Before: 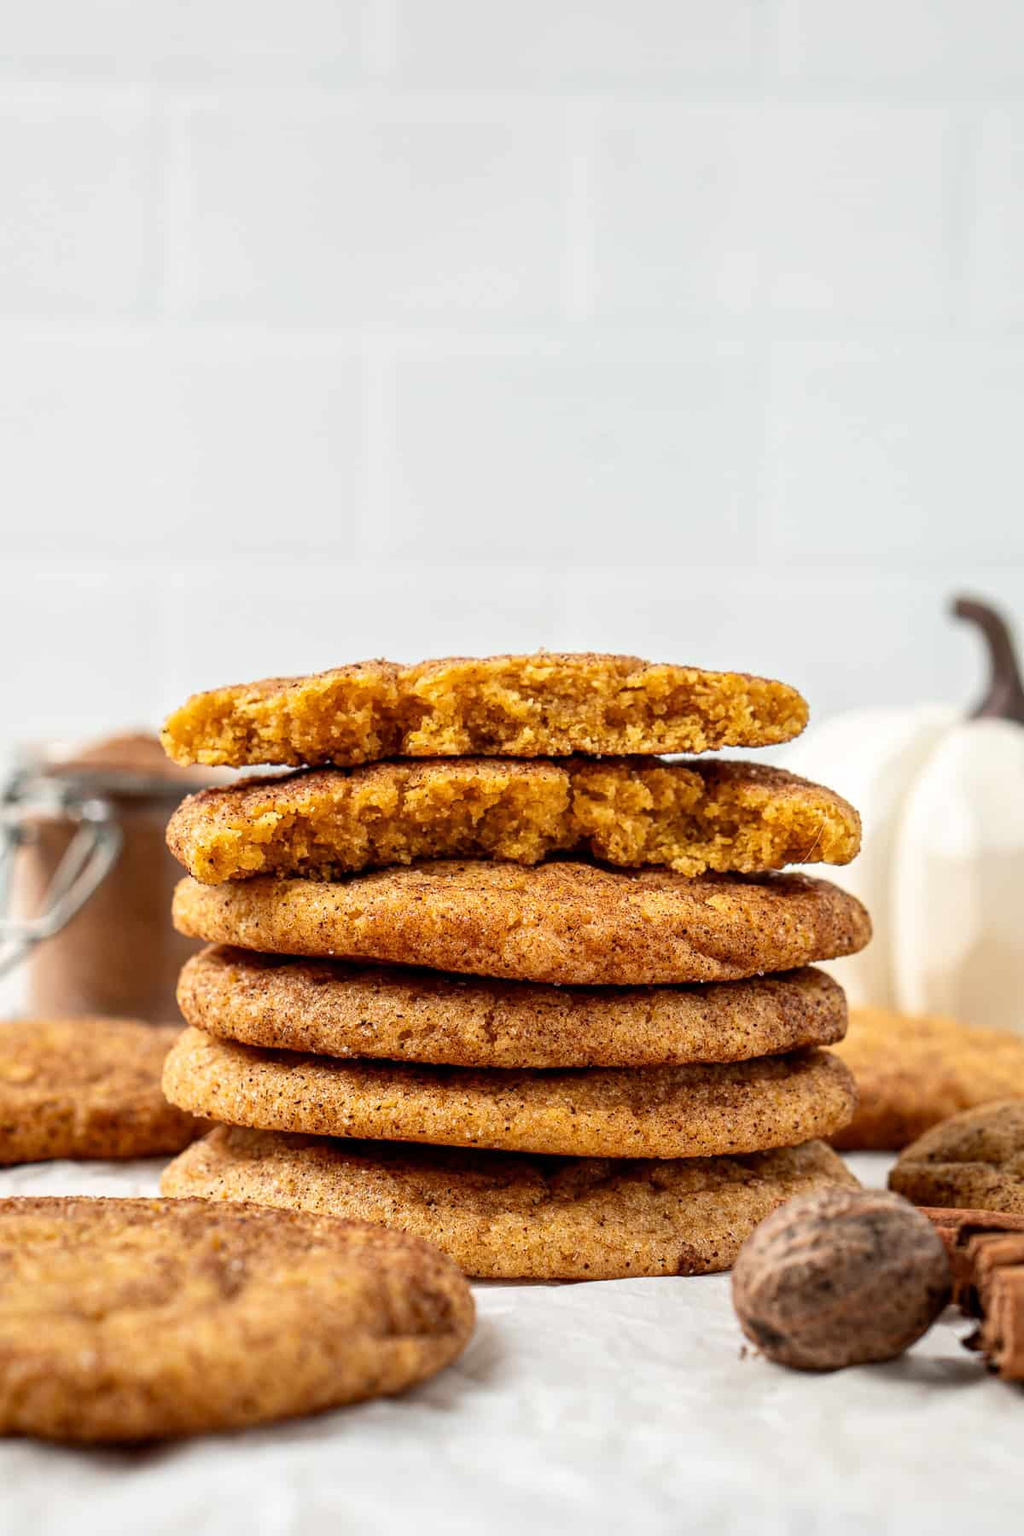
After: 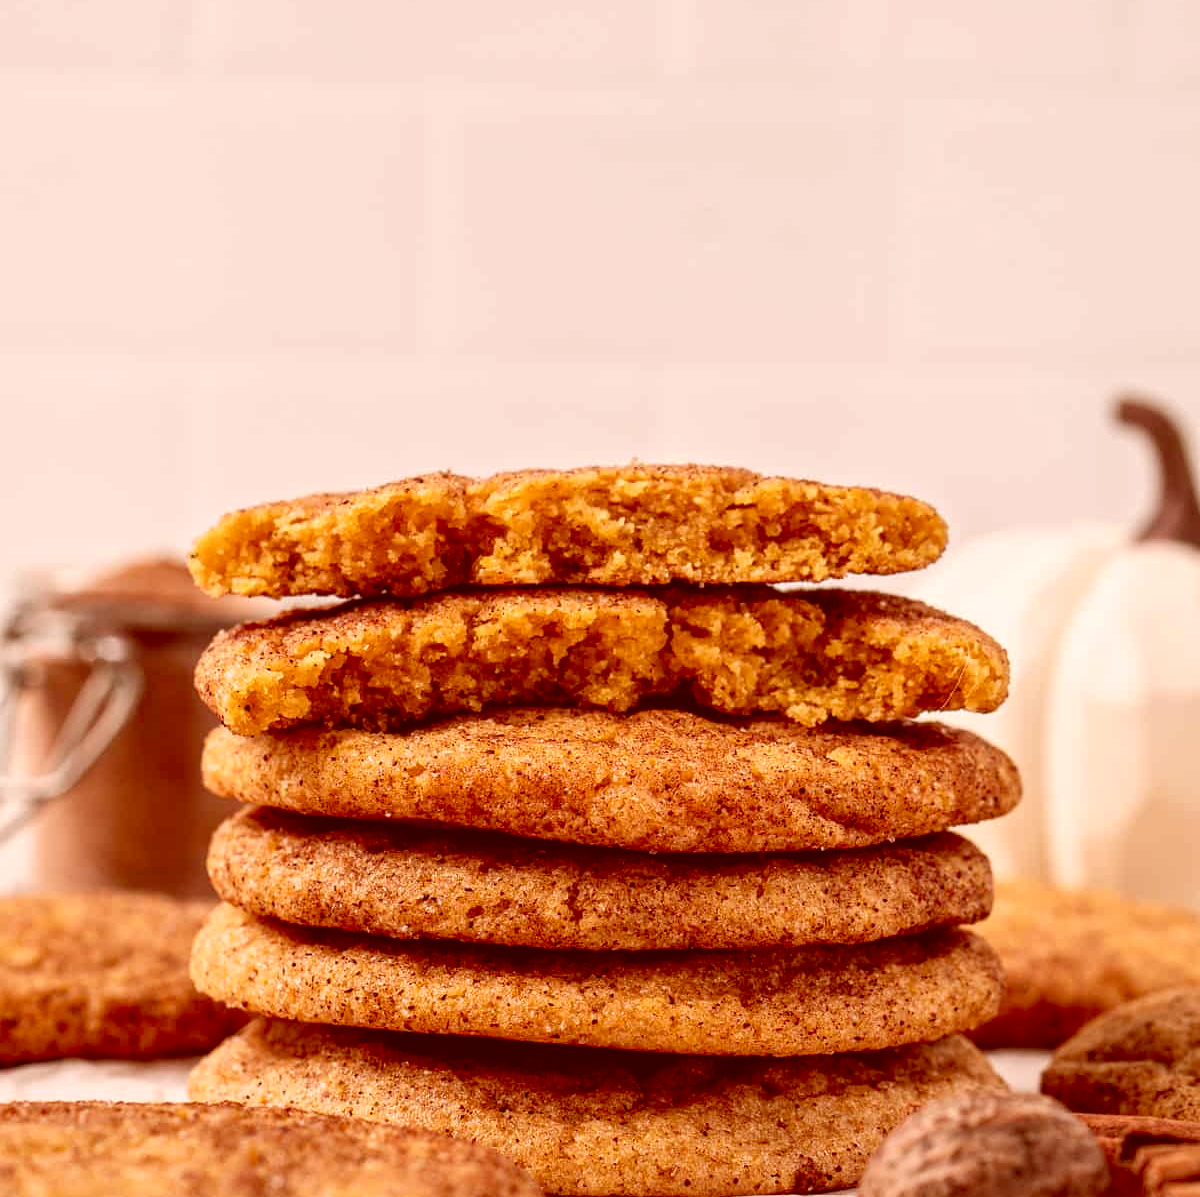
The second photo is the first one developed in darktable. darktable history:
crop: top 16.727%, bottom 16.727%
contrast brightness saturation: contrast -0.02, brightness -0.01, saturation 0.03
color correction: highlights a* 9.03, highlights b* 8.71, shadows a* 40, shadows b* 40, saturation 0.8
